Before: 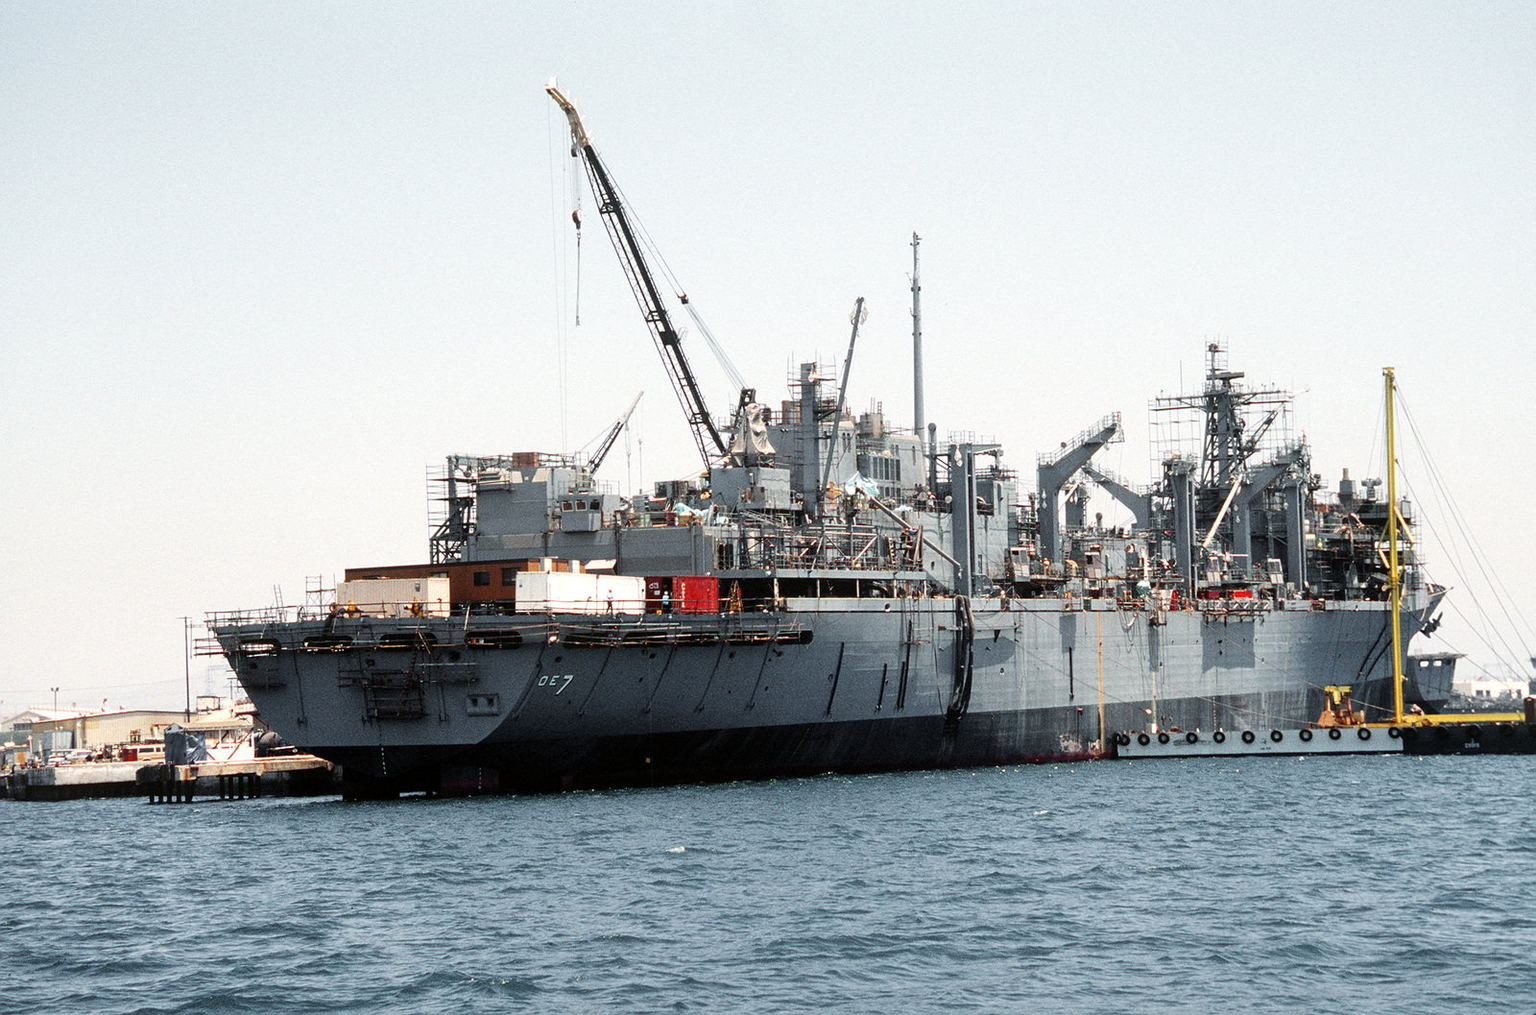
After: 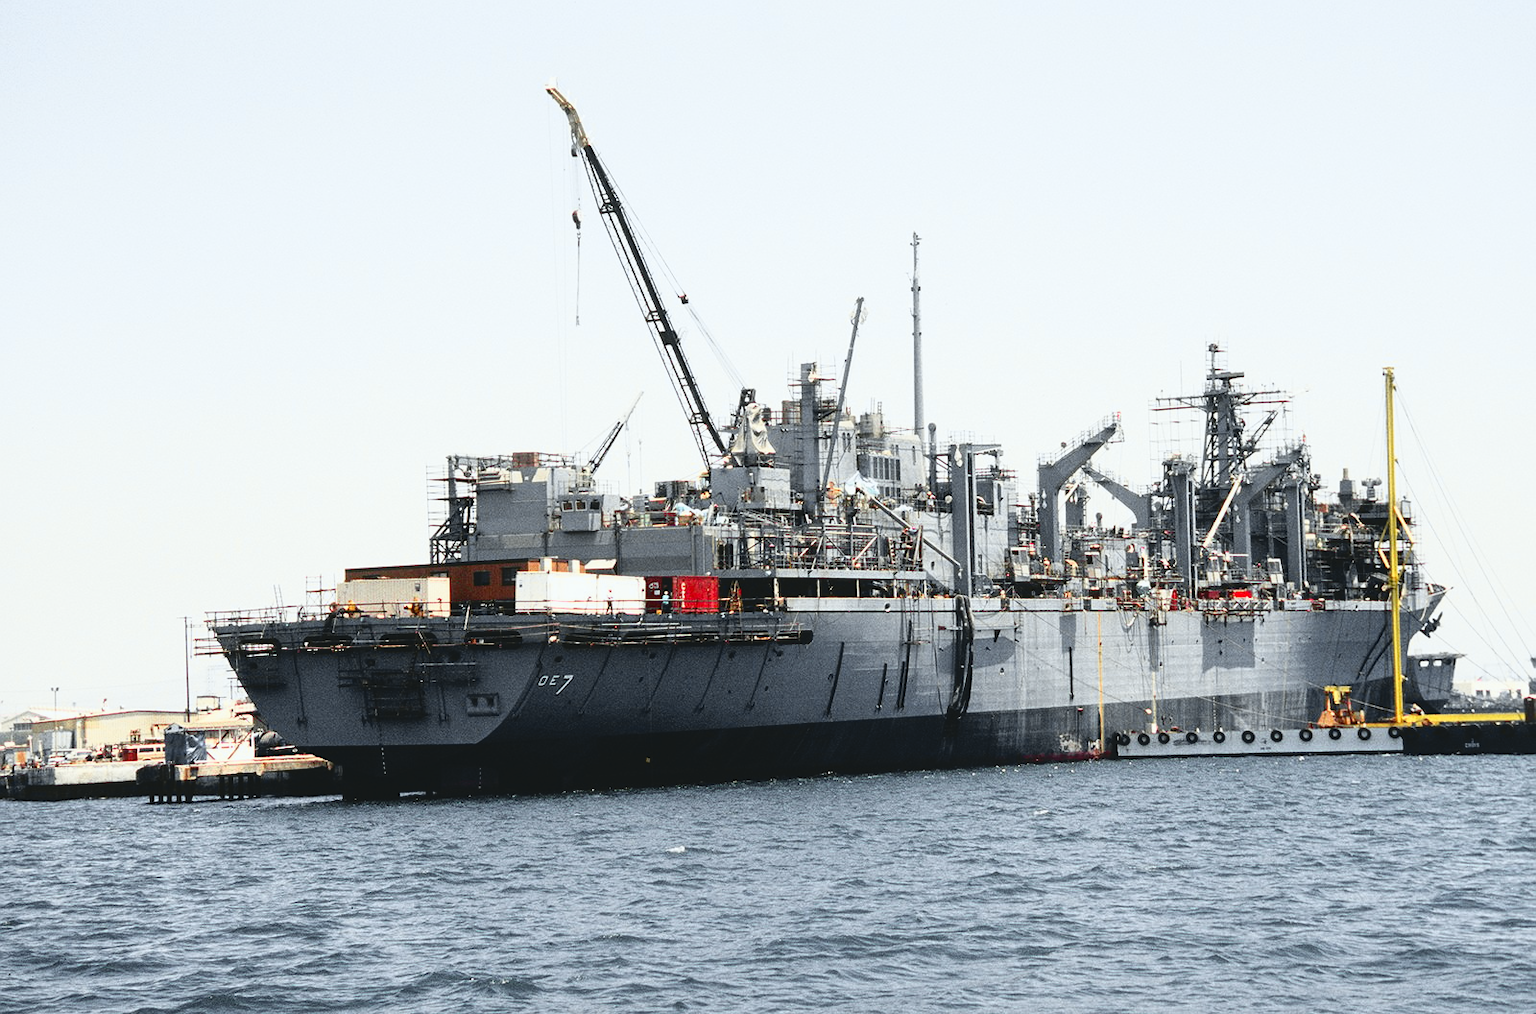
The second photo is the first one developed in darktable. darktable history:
tone curve: curves: ch0 [(0, 0.074) (0.129, 0.136) (0.285, 0.301) (0.689, 0.764) (0.854, 0.926) (0.987, 0.977)]; ch1 [(0, 0) (0.337, 0.249) (0.434, 0.437) (0.485, 0.491) (0.515, 0.495) (0.566, 0.57) (0.625, 0.625) (0.764, 0.806) (1, 1)]; ch2 [(0, 0) (0.314, 0.301) (0.401, 0.411) (0.505, 0.499) (0.54, 0.54) (0.608, 0.613) (0.706, 0.735) (1, 1)], color space Lab, independent channels, preserve colors none
